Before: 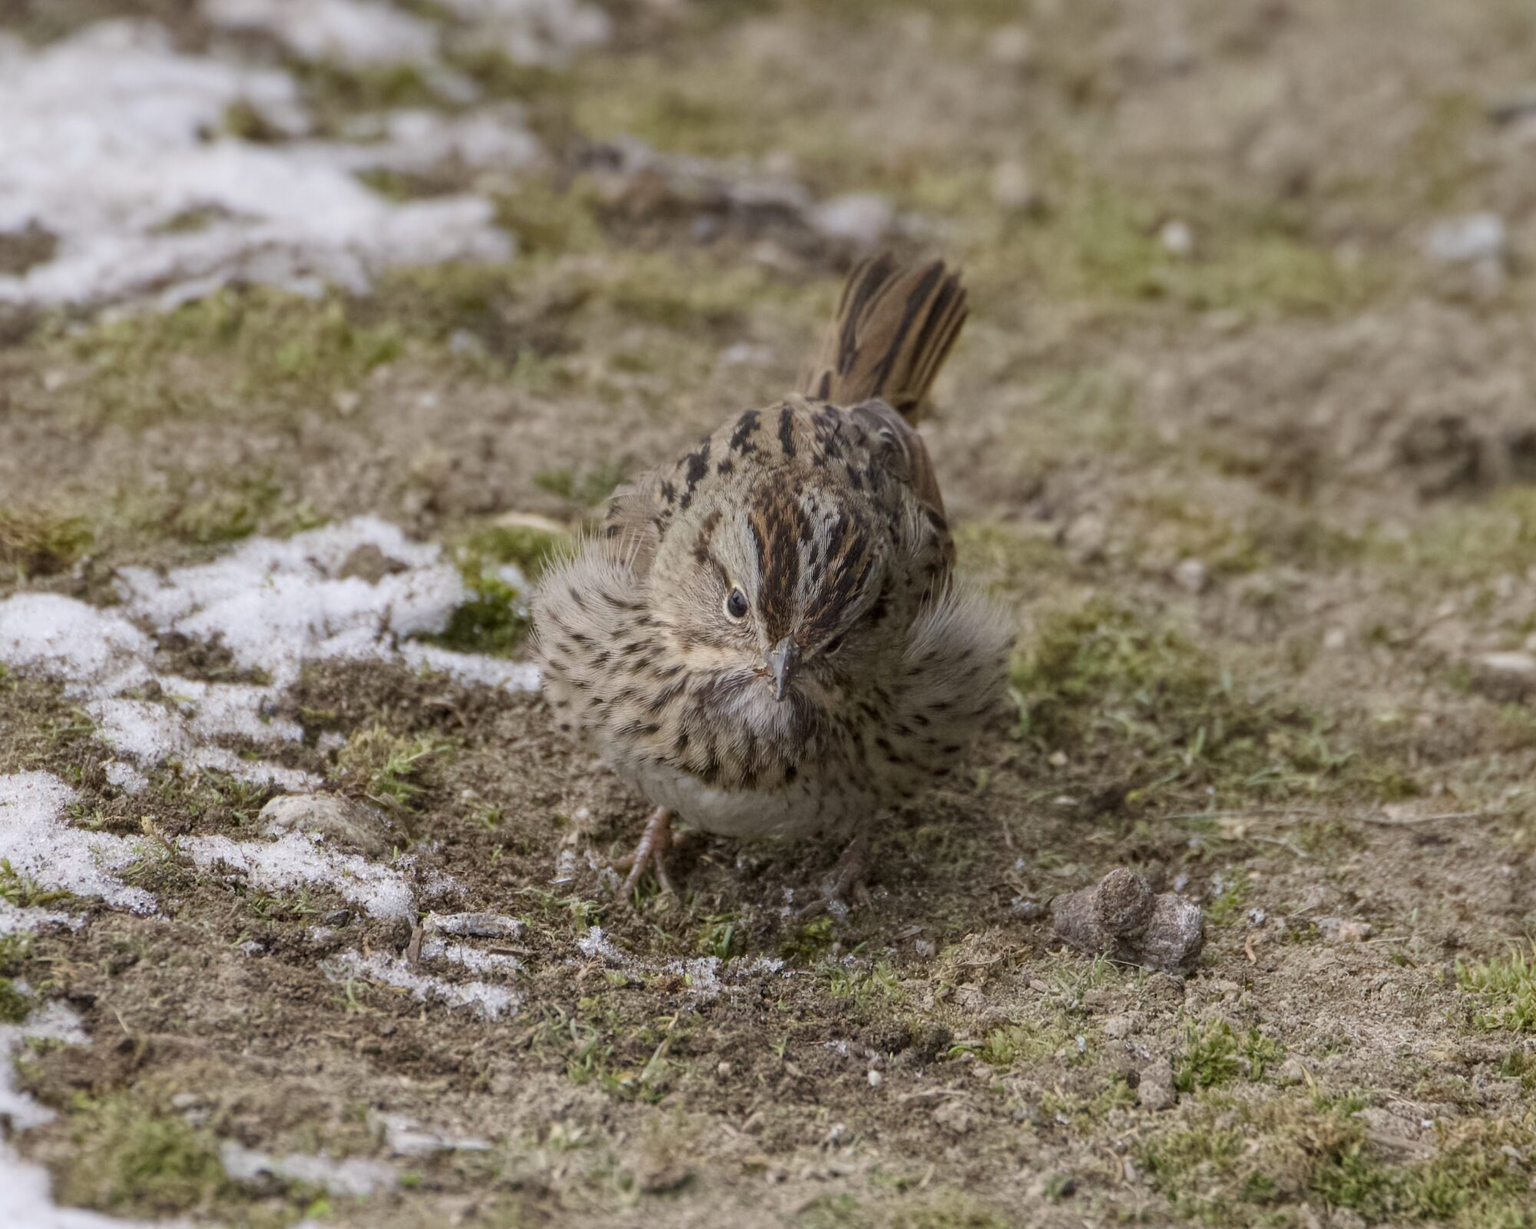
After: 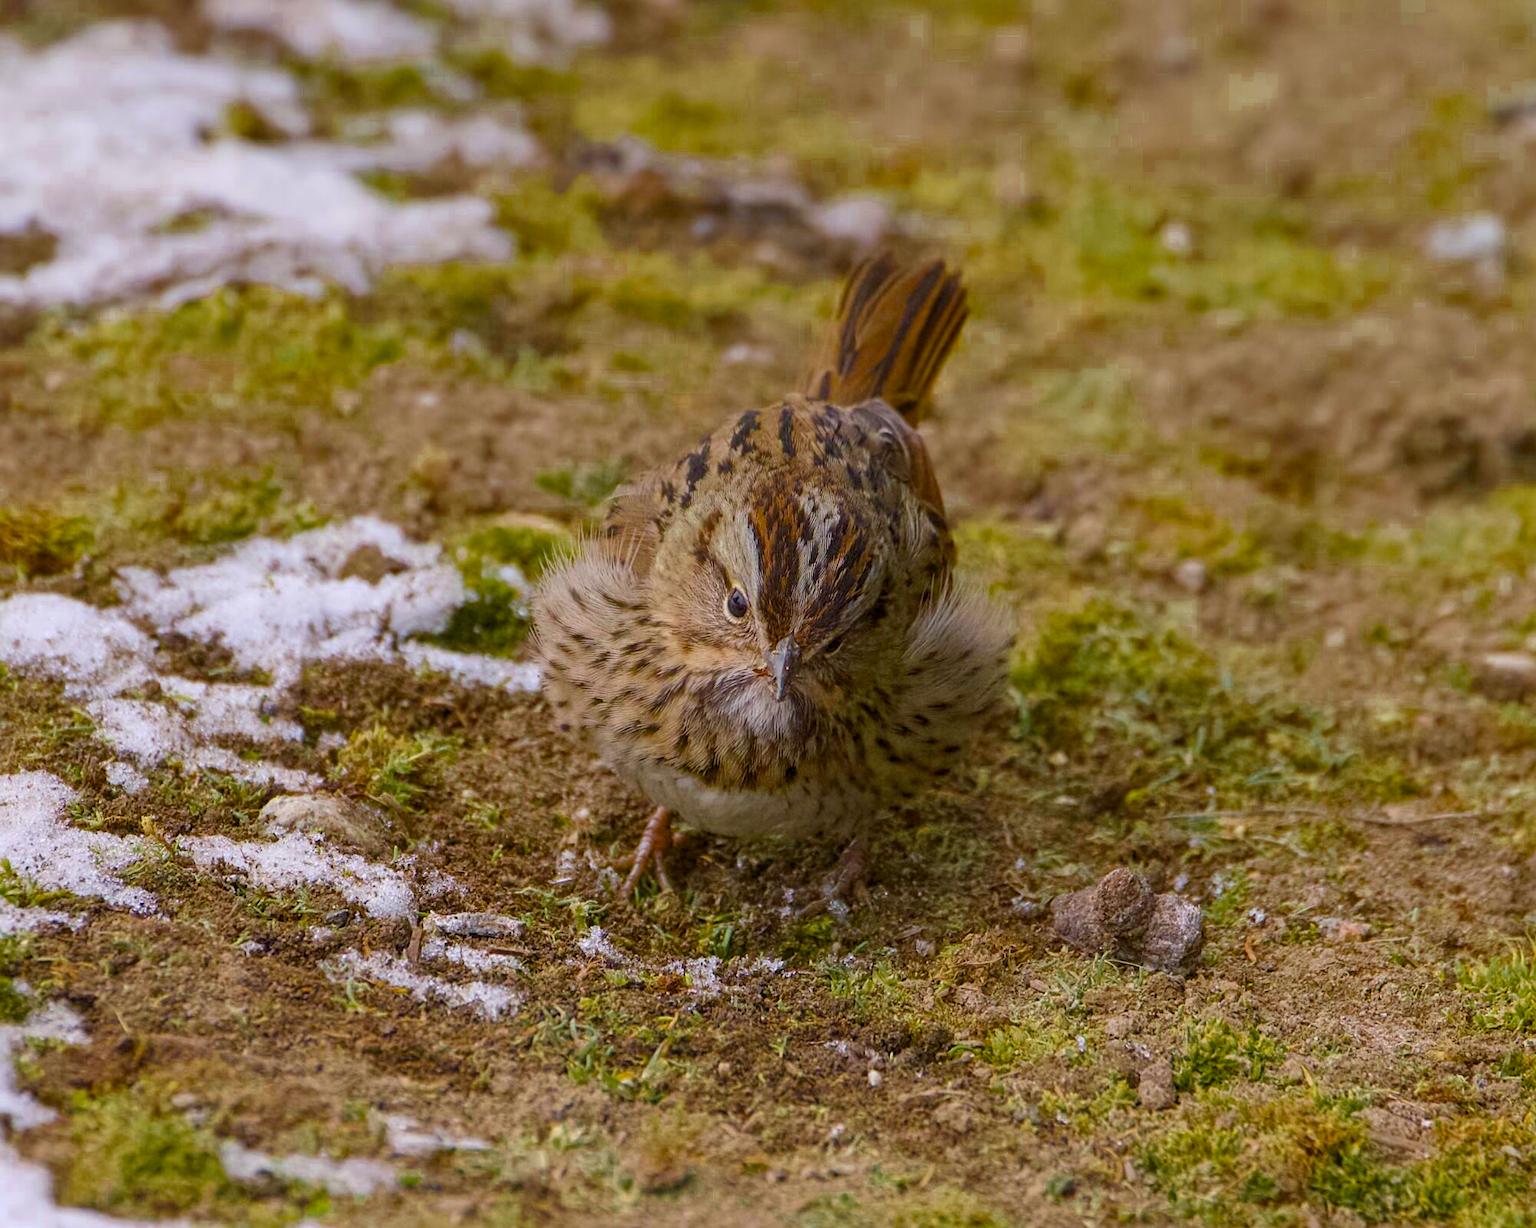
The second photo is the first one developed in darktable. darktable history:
color zones: curves: ch0 [(0.11, 0.396) (0.195, 0.36) (0.25, 0.5) (0.303, 0.412) (0.357, 0.544) (0.75, 0.5) (0.967, 0.328)]; ch1 [(0, 0.468) (0.112, 0.512) (0.202, 0.6) (0.25, 0.5) (0.307, 0.352) (0.357, 0.544) (0.75, 0.5) (0.963, 0.524)]
sharpen: radius 2.149, amount 0.386, threshold 0.222
color balance rgb: highlights gain › chroma 0.297%, highlights gain › hue 331.89°, perceptual saturation grading › global saturation 30.813%, global vibrance 50.406%
